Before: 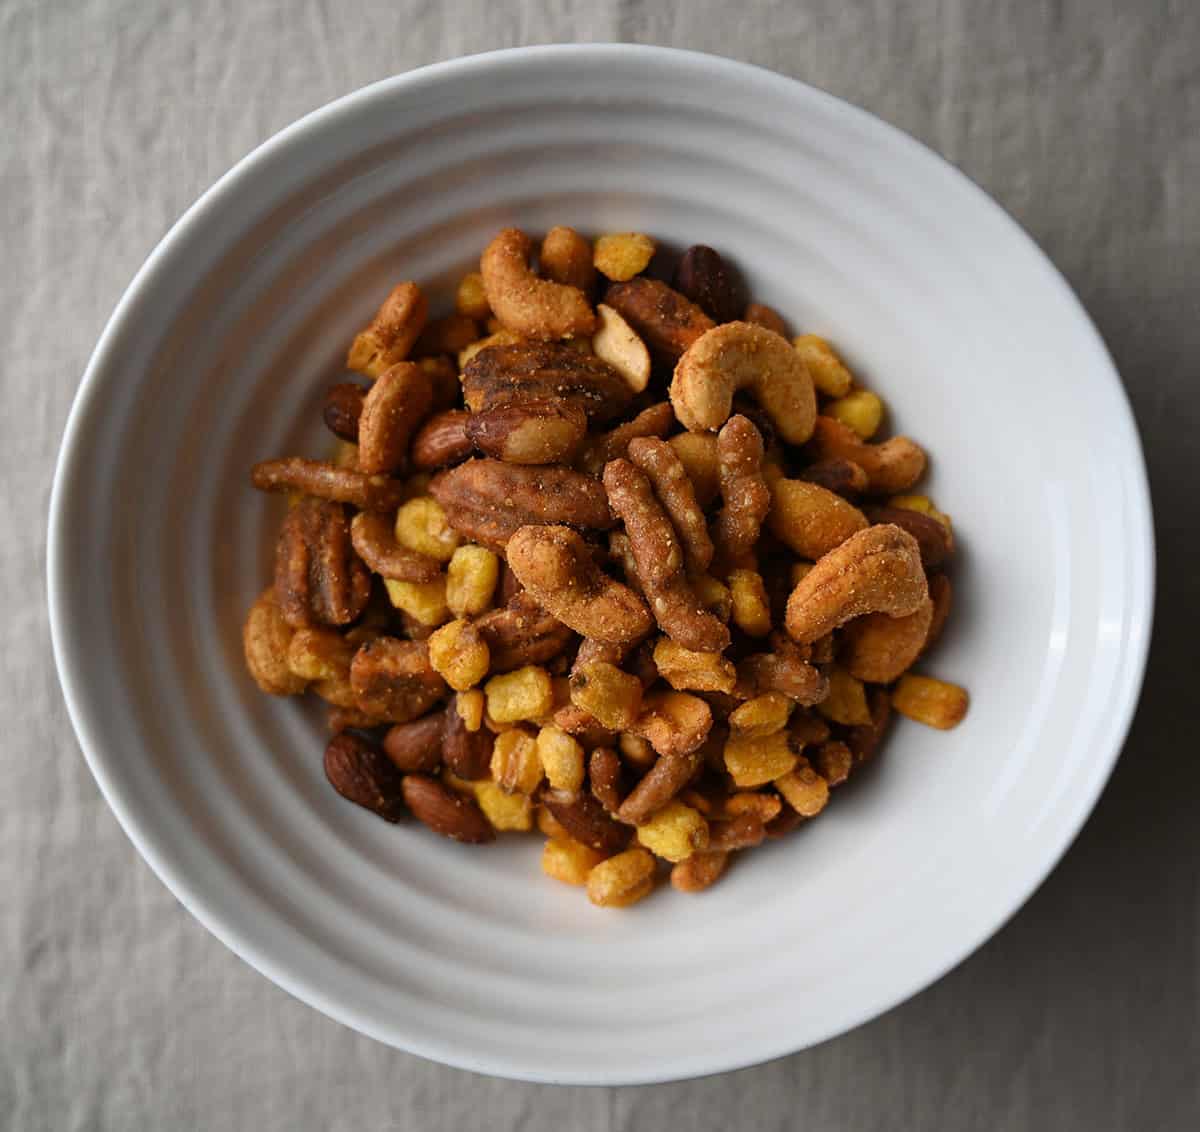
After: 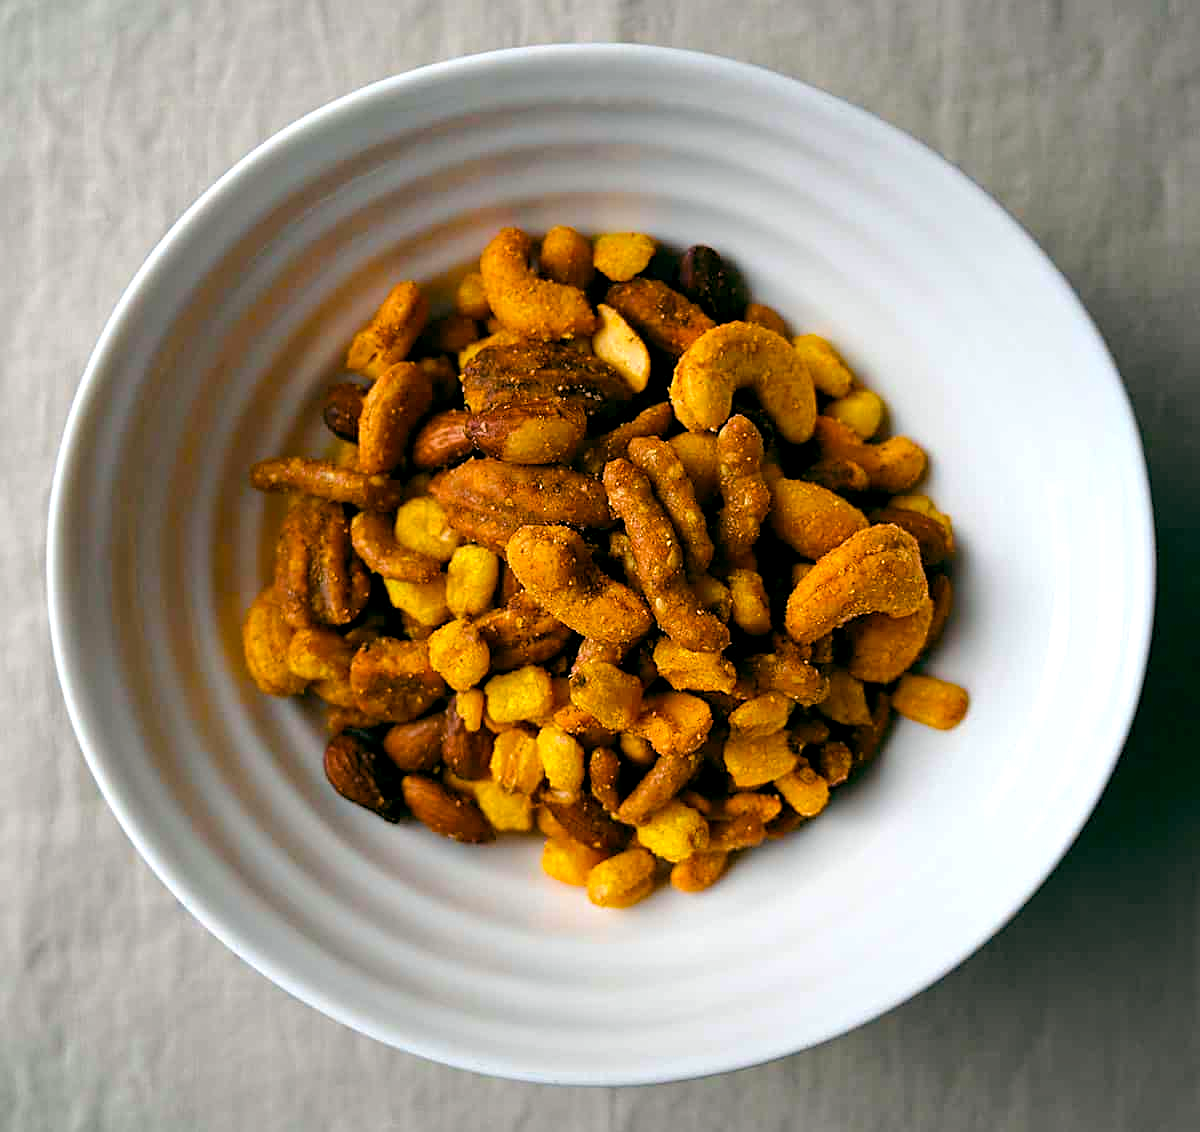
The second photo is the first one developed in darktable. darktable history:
sharpen: on, module defaults
tone equalizer: -8 EV -0.4 EV, -7 EV -0.42 EV, -6 EV -0.373 EV, -5 EV -0.228 EV, -3 EV 0.251 EV, -2 EV 0.336 EV, -1 EV 0.372 EV, +0 EV 0.405 EV
color balance rgb: global offset › luminance -0.342%, global offset › chroma 0.113%, global offset › hue 168.28°, linear chroma grading › global chroma 14.478%, perceptual saturation grading › global saturation 30.265%, perceptual brilliance grading › mid-tones 11.005%, perceptual brilliance grading › shadows 14.802%, global vibrance 20%
contrast brightness saturation: saturation -0.05
